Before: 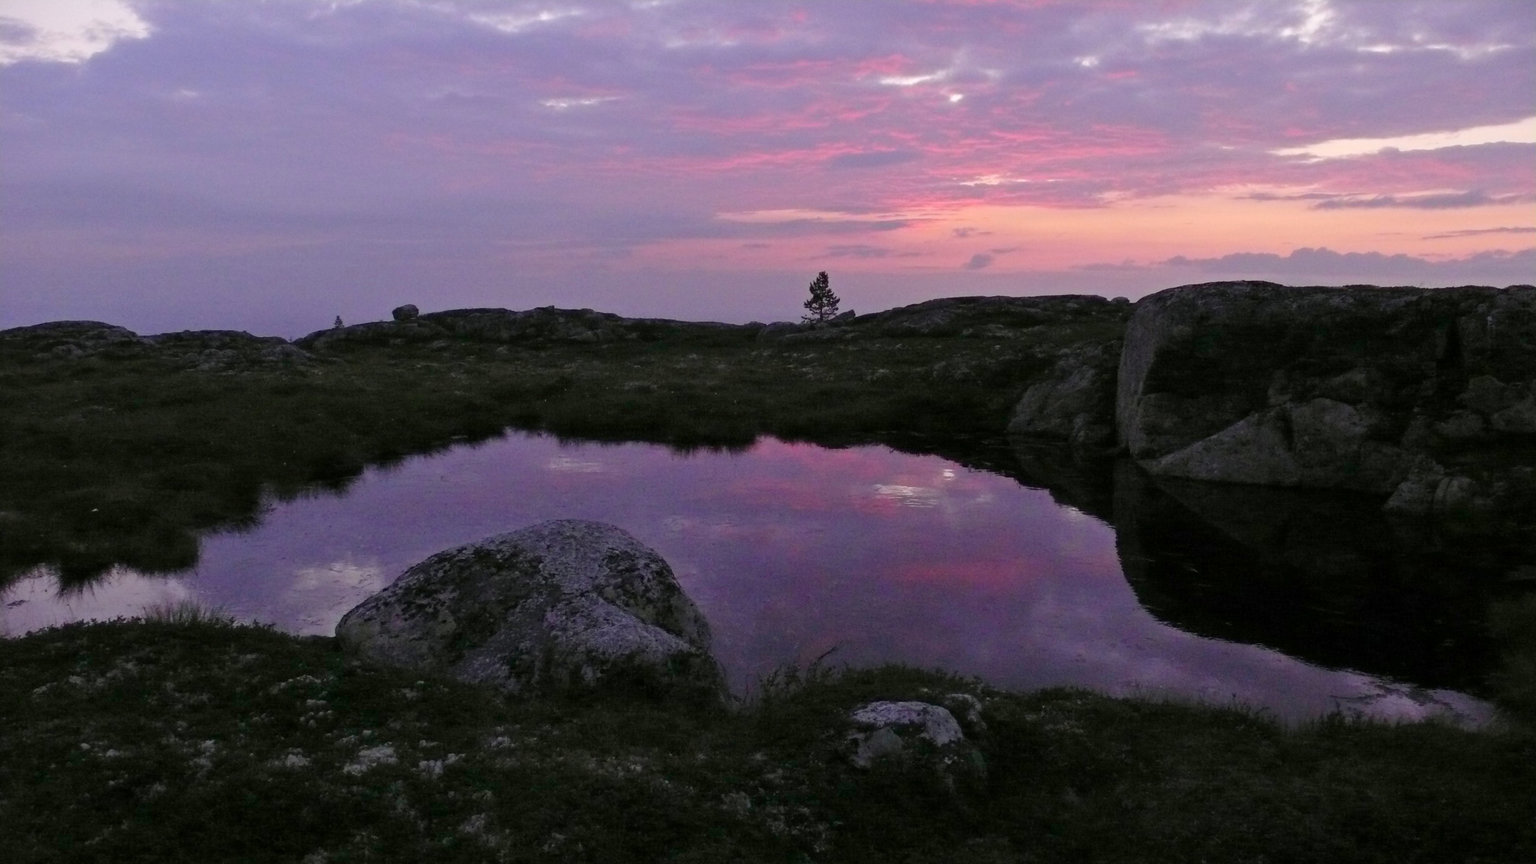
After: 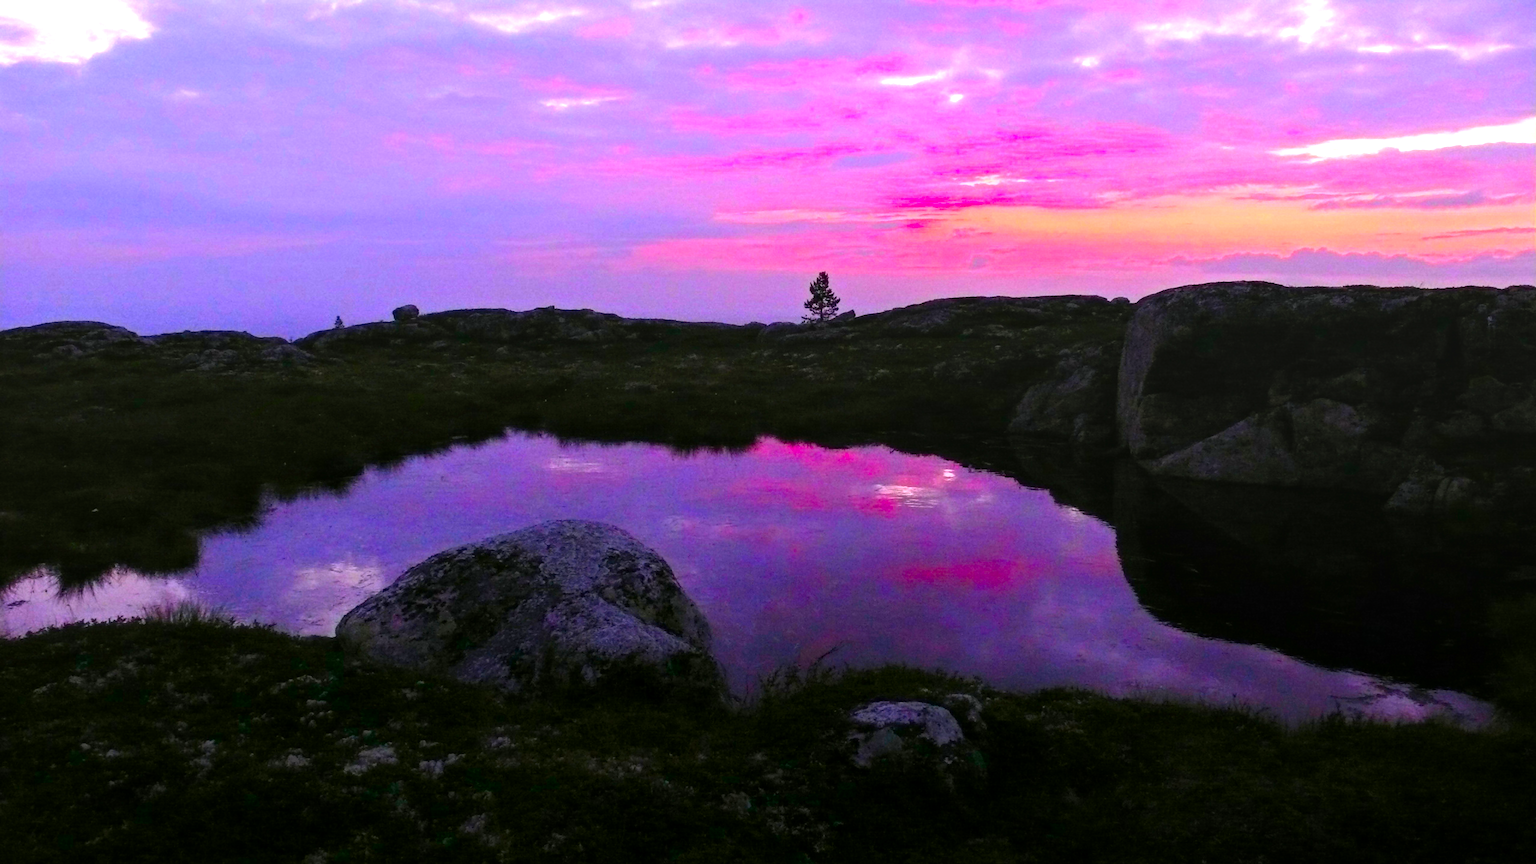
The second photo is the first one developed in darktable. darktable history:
local contrast: detail 117%
color correction: highlights a* 1.68, highlights b* -1.89, saturation 2.43
tone equalizer: -8 EV -1.11 EV, -7 EV -1.04 EV, -6 EV -0.898 EV, -5 EV -0.596 EV, -3 EV 0.56 EV, -2 EV 0.84 EV, -1 EV 0.993 EV, +0 EV 1.07 EV, edges refinement/feathering 500, mask exposure compensation -1.57 EV, preserve details guided filter
